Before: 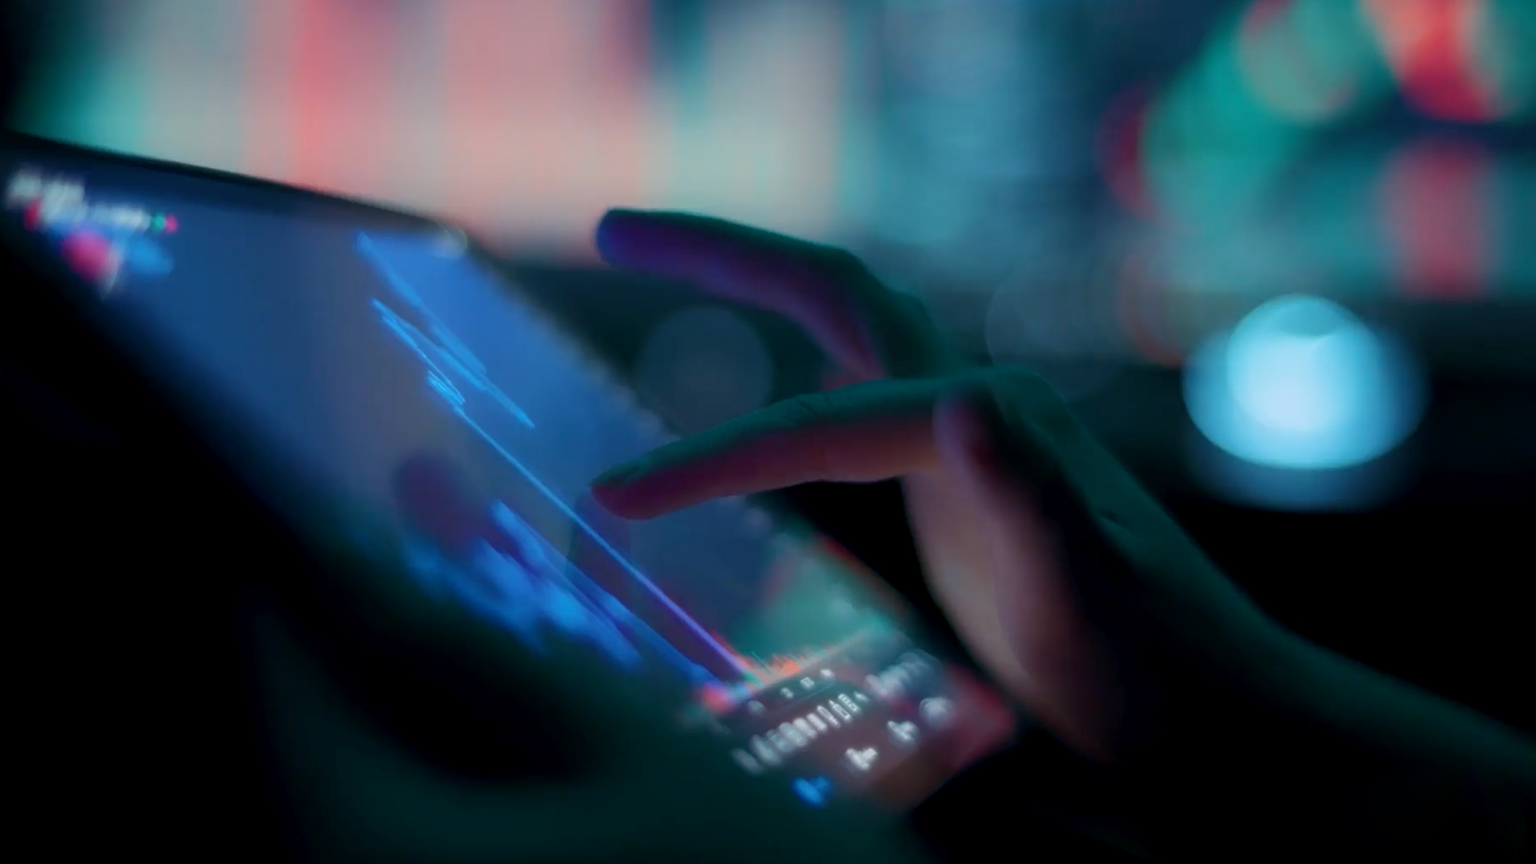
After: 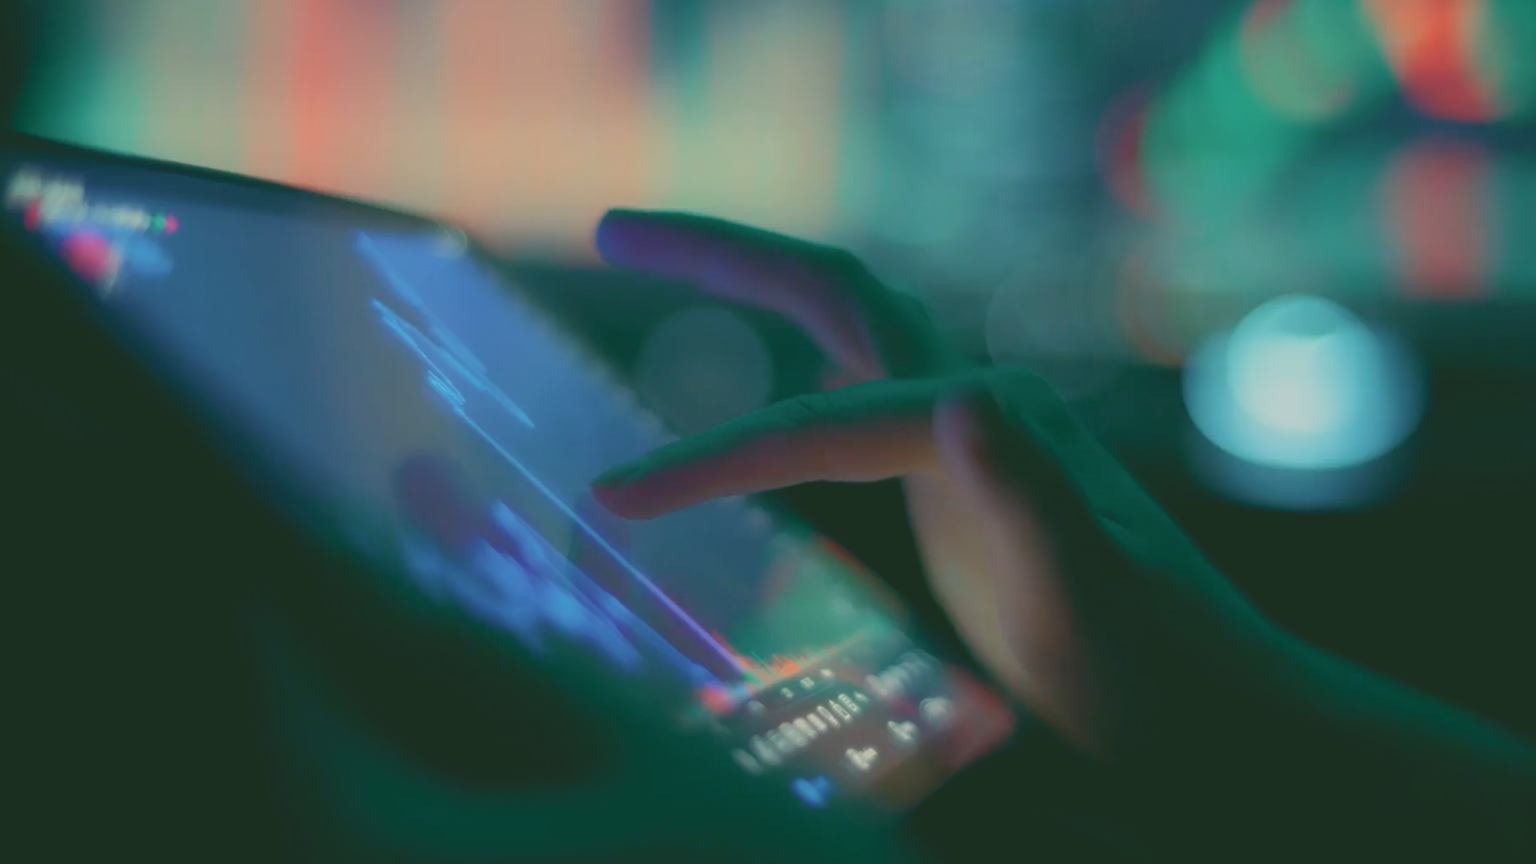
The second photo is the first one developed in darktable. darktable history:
color correction: highlights a* 5.3, highlights b* 24.26, shadows a* -15.58, shadows b* 4.02
color calibration: x 0.355, y 0.367, temperature 4700.38 K
tone curve: curves: ch0 [(0, 0.172) (1, 0.91)], color space Lab, independent channels, preserve colors none
